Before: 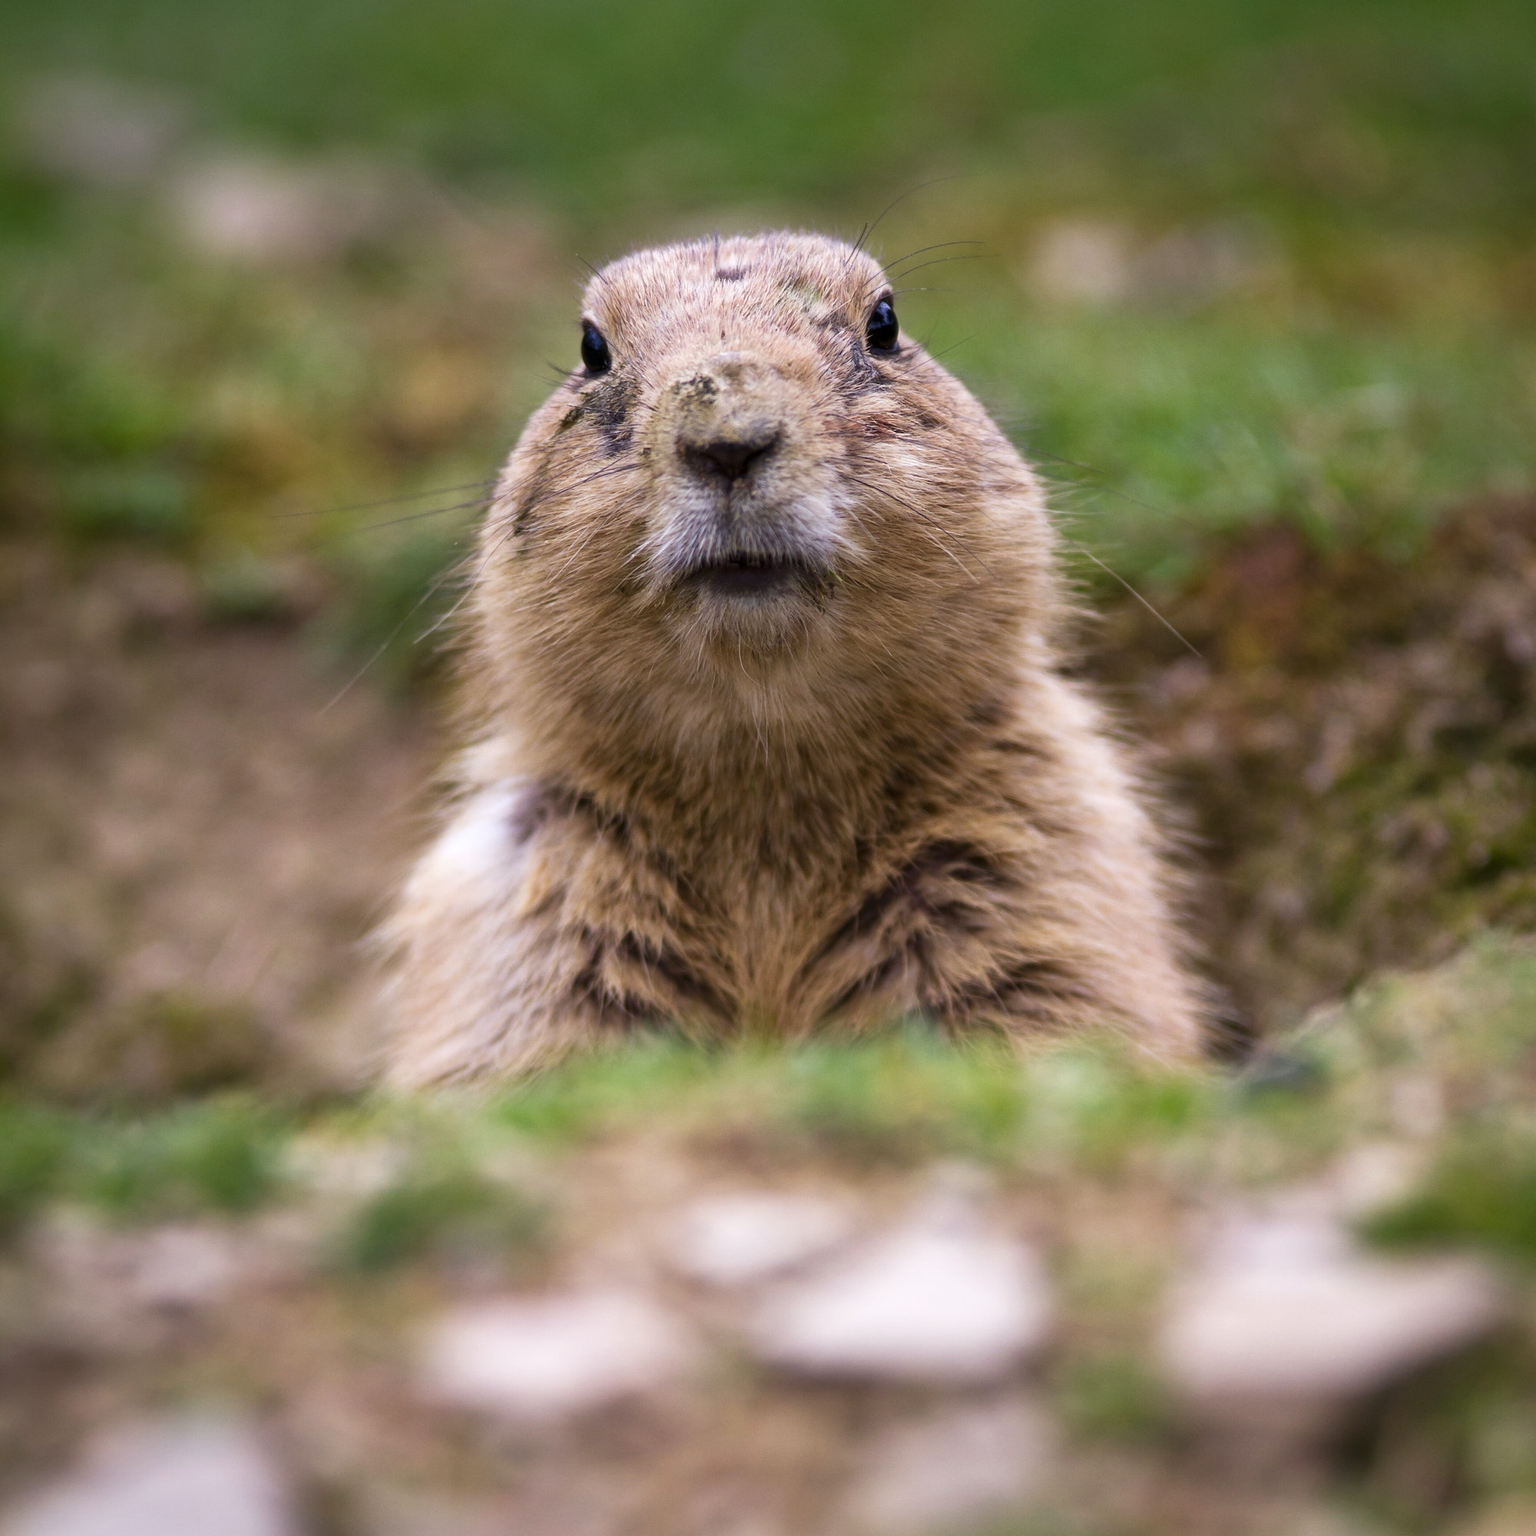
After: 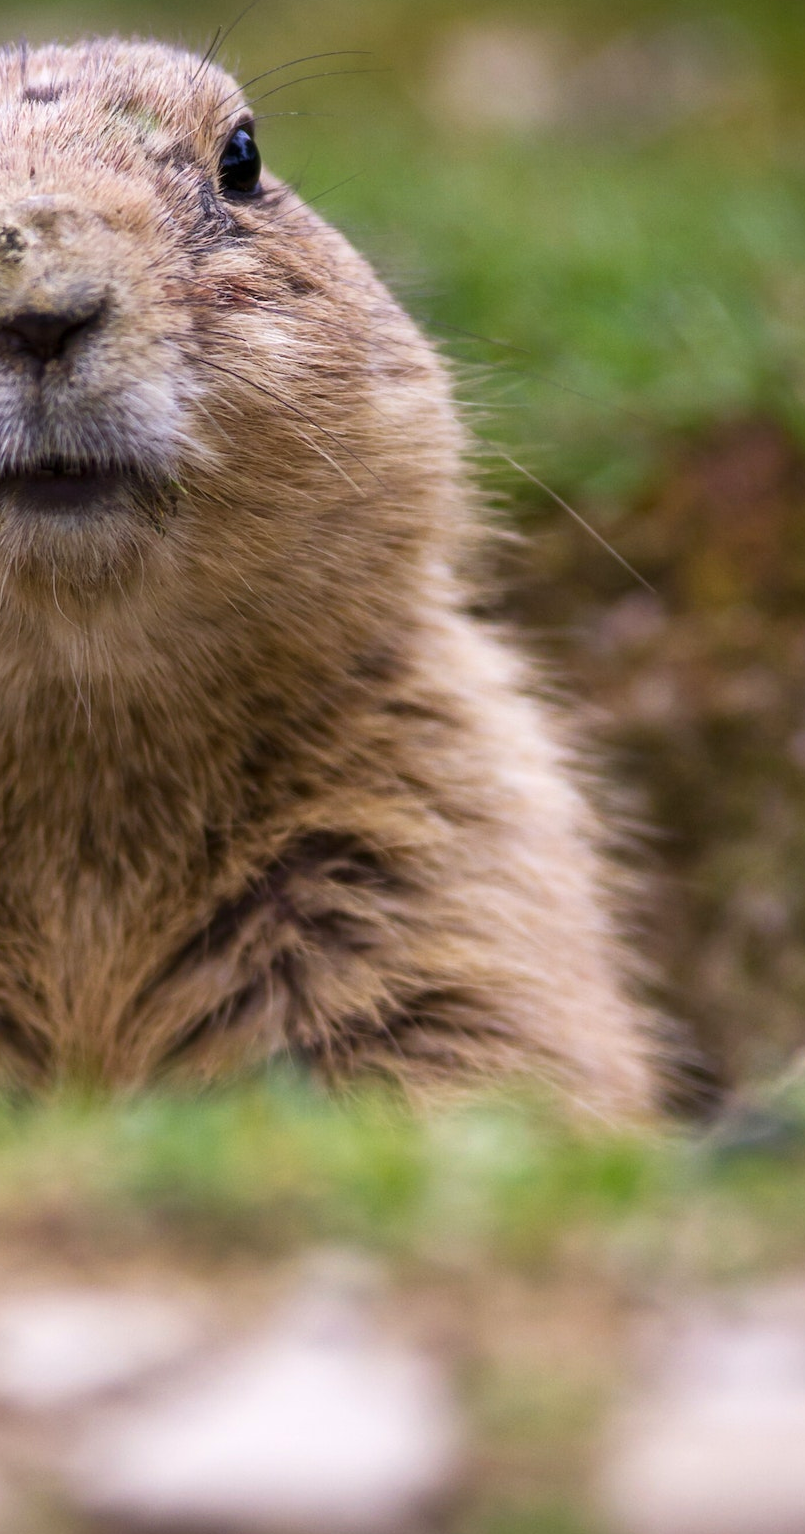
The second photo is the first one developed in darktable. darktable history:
contrast brightness saturation: contrast 0.037, saturation 0.067
crop: left 45.482%, top 13.152%, right 14.23%, bottom 10.14%
